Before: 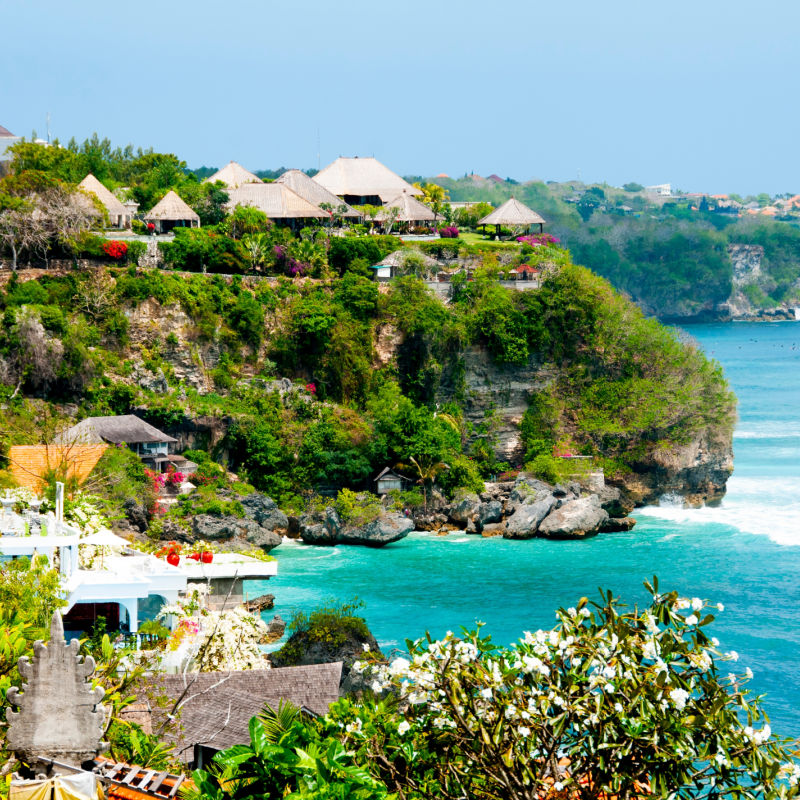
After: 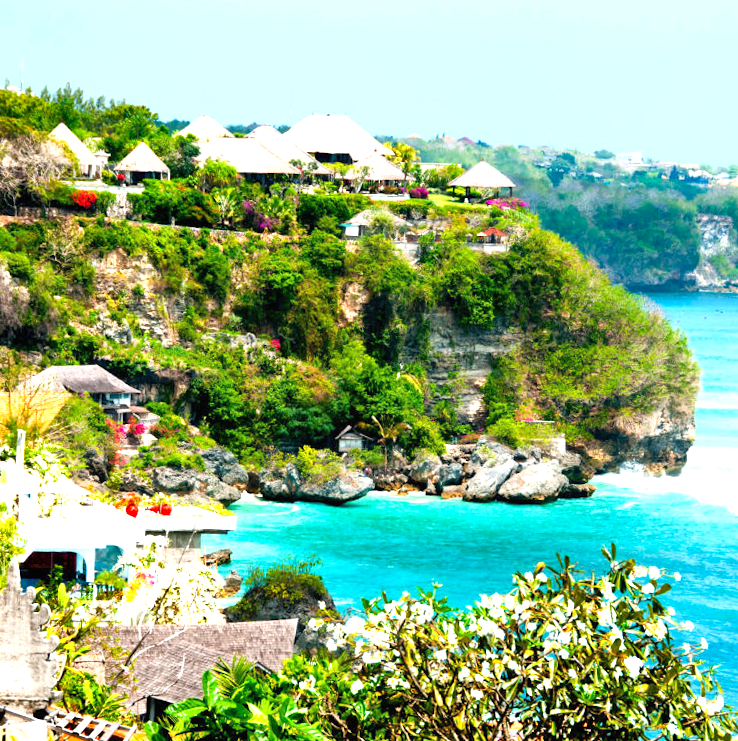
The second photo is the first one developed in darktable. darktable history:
local contrast: mode bilateral grid, contrast 100, coarseness 99, detail 91%, midtone range 0.2
crop and rotate: angle -1.9°, left 3.125%, top 3.741%, right 1.55%, bottom 0.502%
exposure: black level correction 0, exposure 0.949 EV, compensate highlight preservation false
shadows and highlights: shadows 36.83, highlights -27.81, soften with gaussian
